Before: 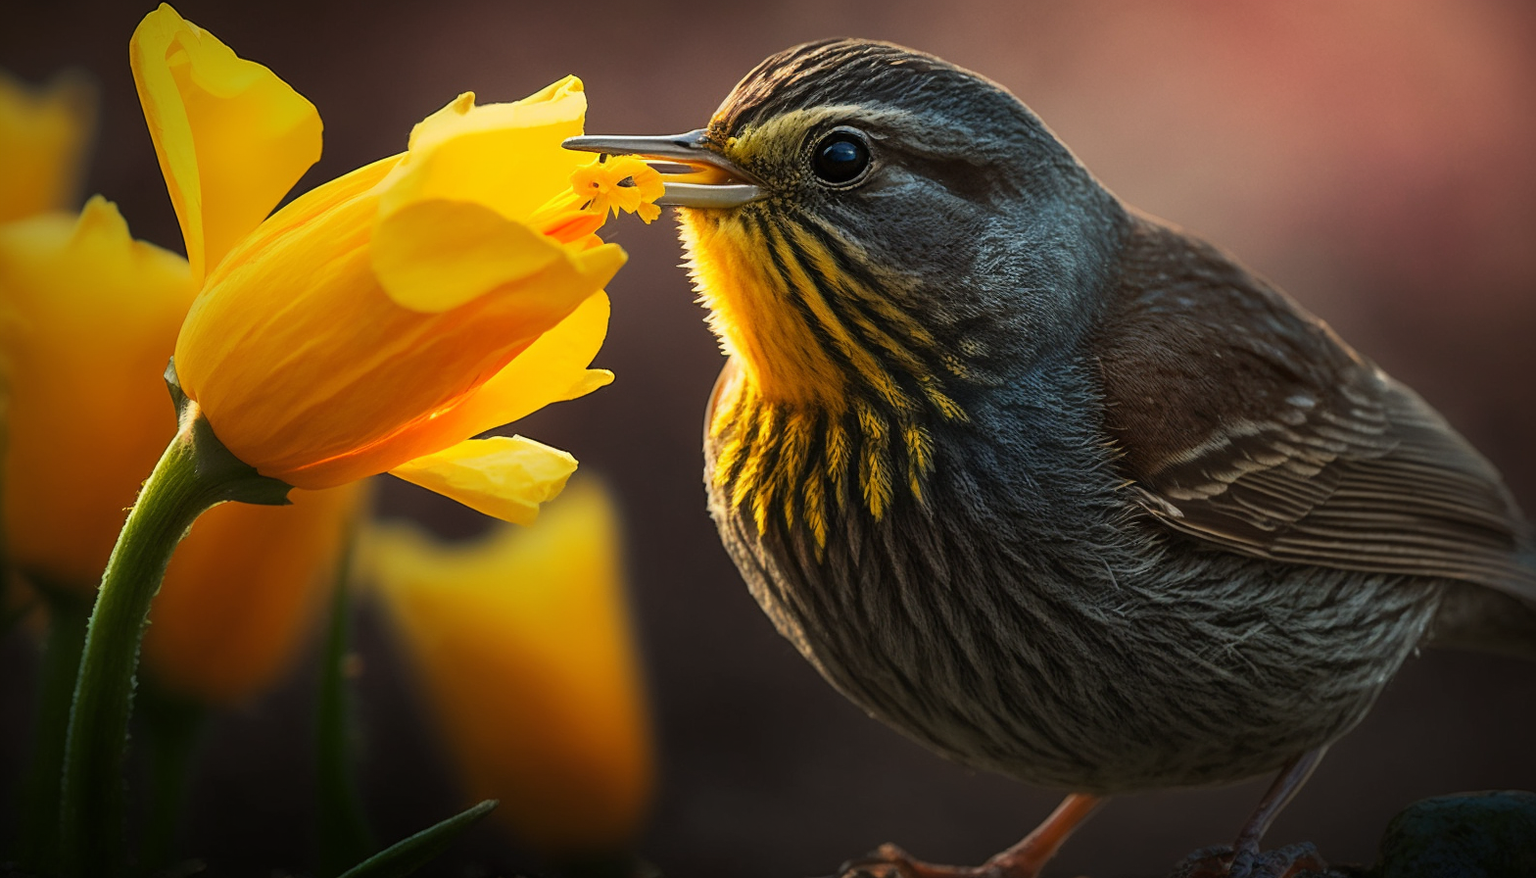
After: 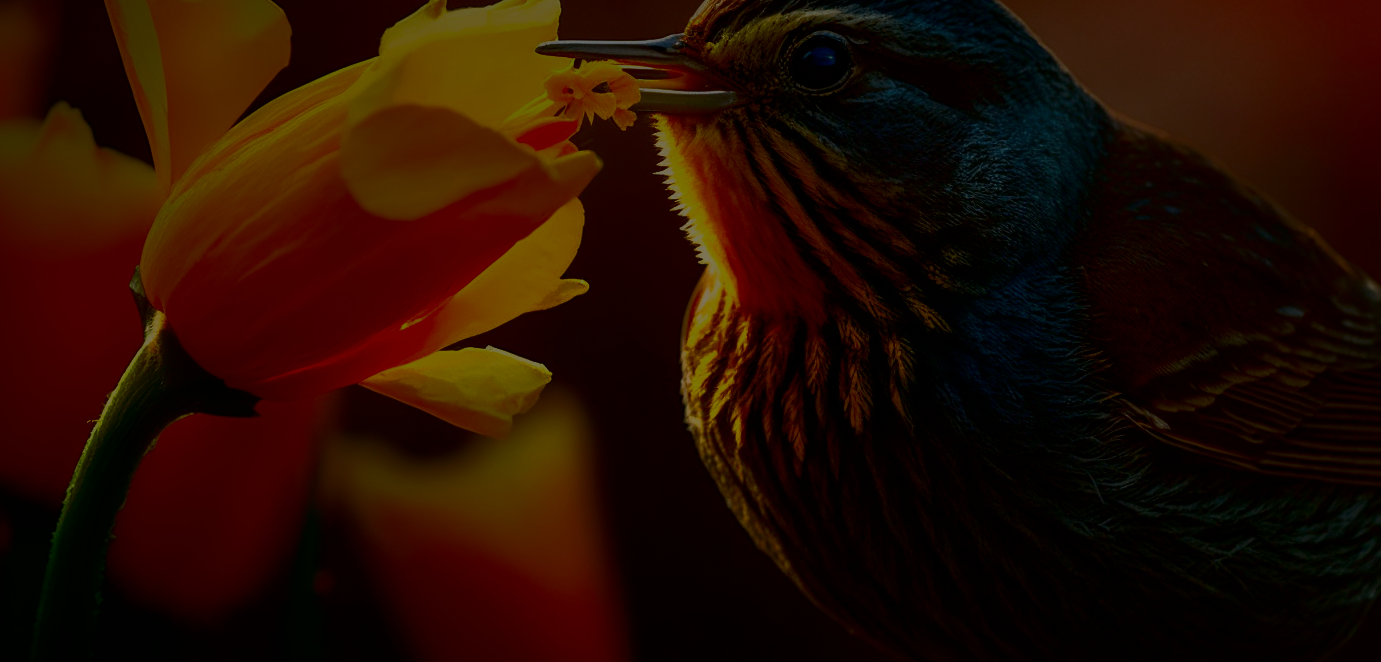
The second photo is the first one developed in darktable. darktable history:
tone equalizer: -8 EV -2 EV, -7 EV -1.98 EV, -6 EV -1.97 EV, -5 EV -1.97 EV, -4 EV -1.97 EV, -3 EV -1.97 EV, -2 EV -2 EV, -1 EV -1.62 EV, +0 EV -2 EV, edges refinement/feathering 500, mask exposure compensation -1.57 EV, preserve details no
crop and rotate: left 2.462%, top 11.018%, right 9.407%, bottom 15.024%
contrast brightness saturation: brightness -0.535
shadows and highlights: on, module defaults
